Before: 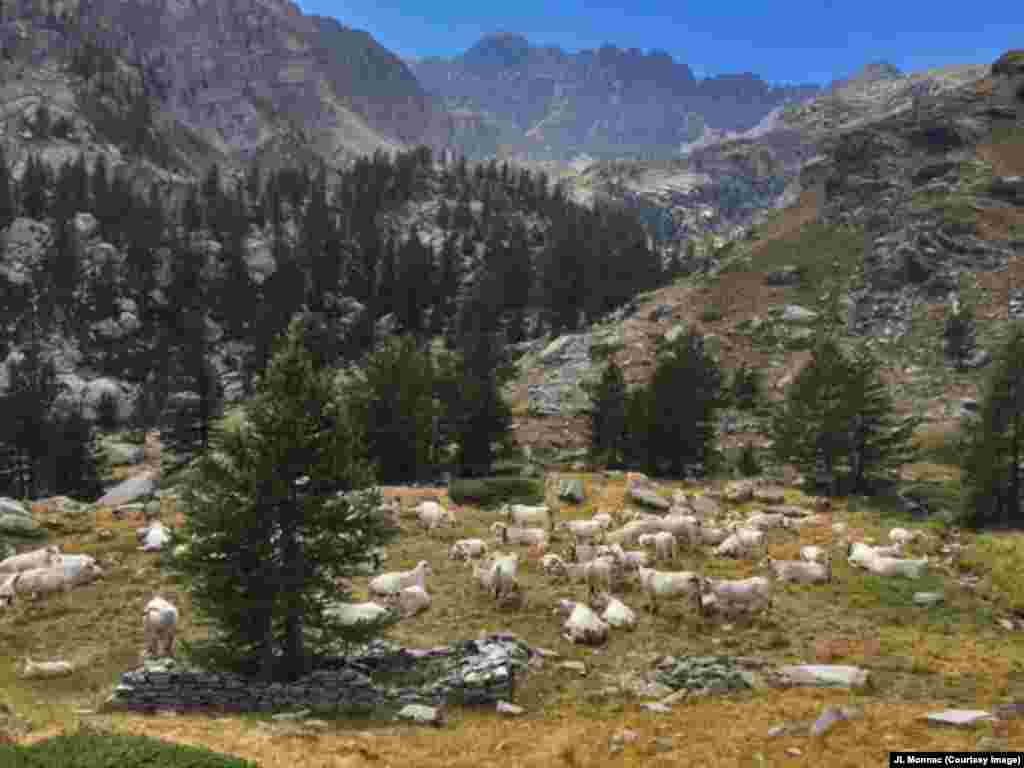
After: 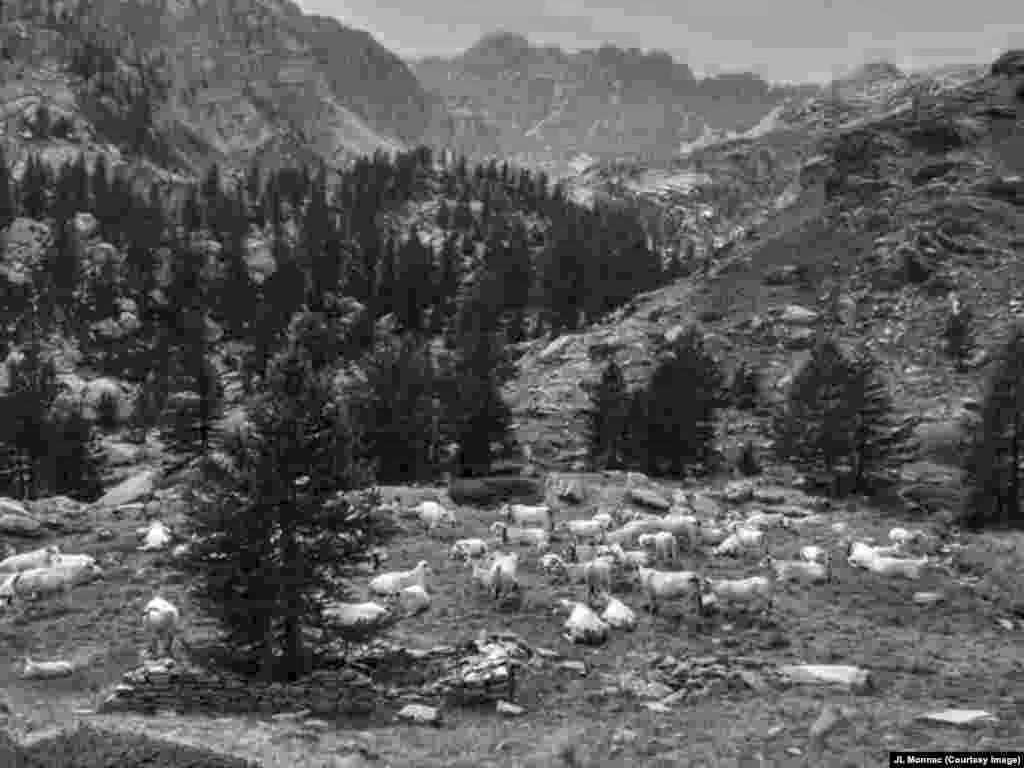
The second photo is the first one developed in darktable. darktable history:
color calibration: output gray [0.21, 0.42, 0.37, 0], gray › normalize channels true, illuminant Planckian (black body), x 0.378, y 0.375, temperature 4068.61 K, gamut compression 0.015
base curve: preserve colors average RGB
local contrast: detail 130%
